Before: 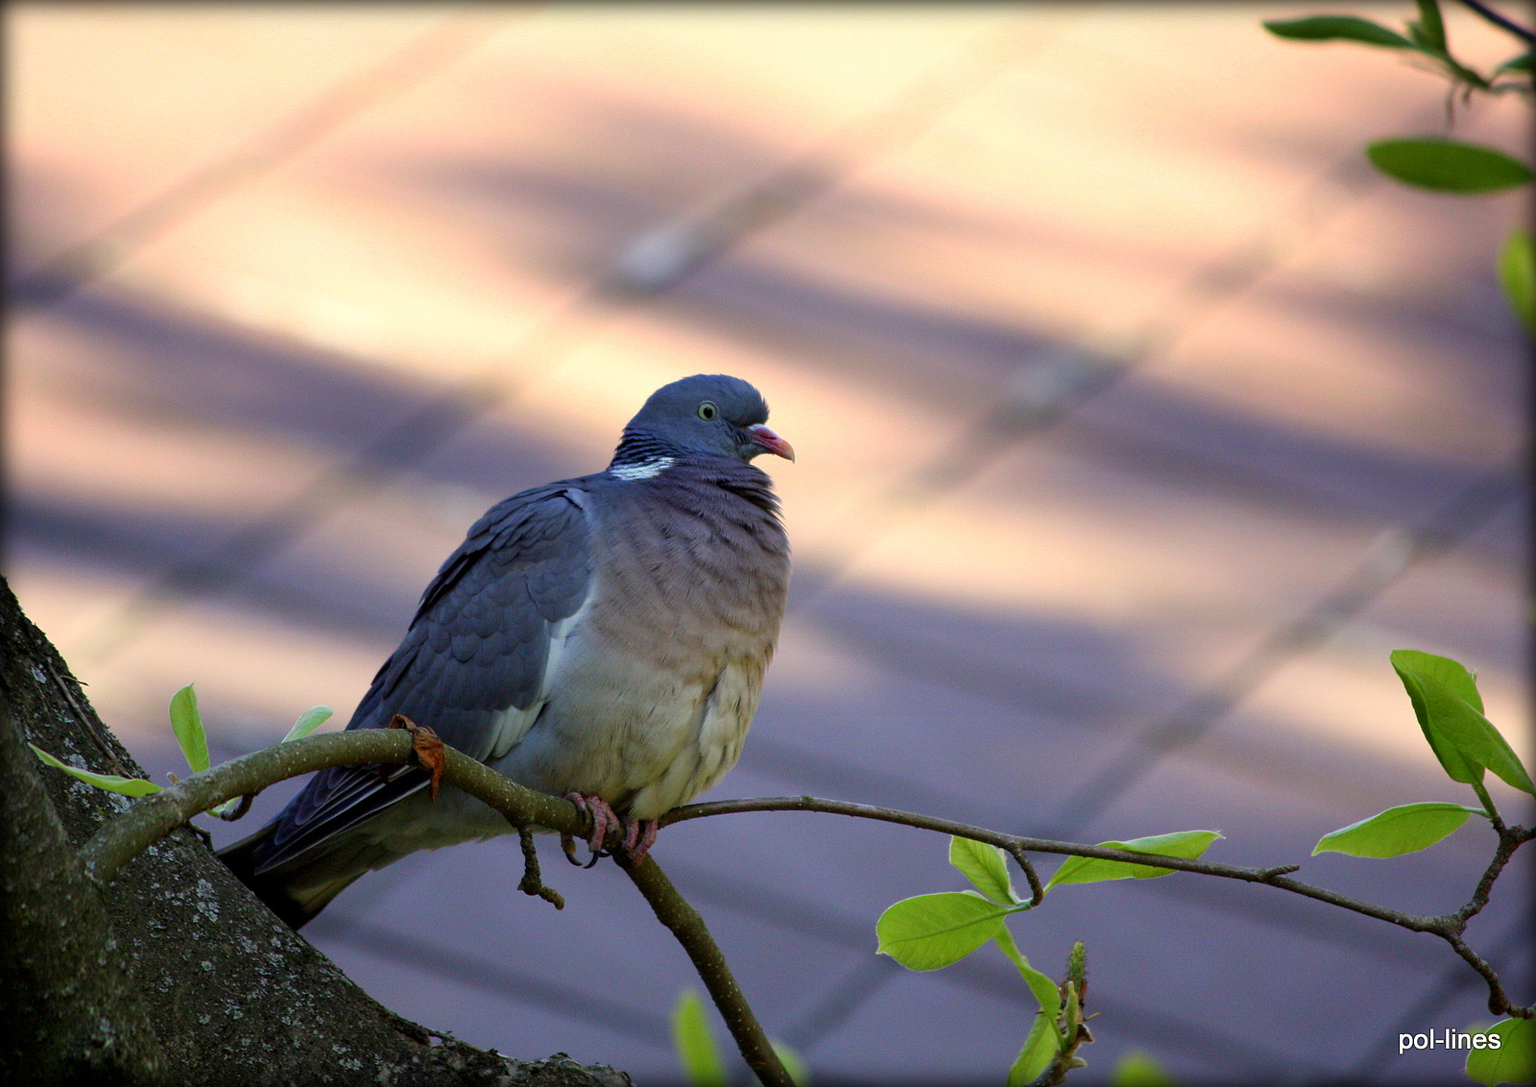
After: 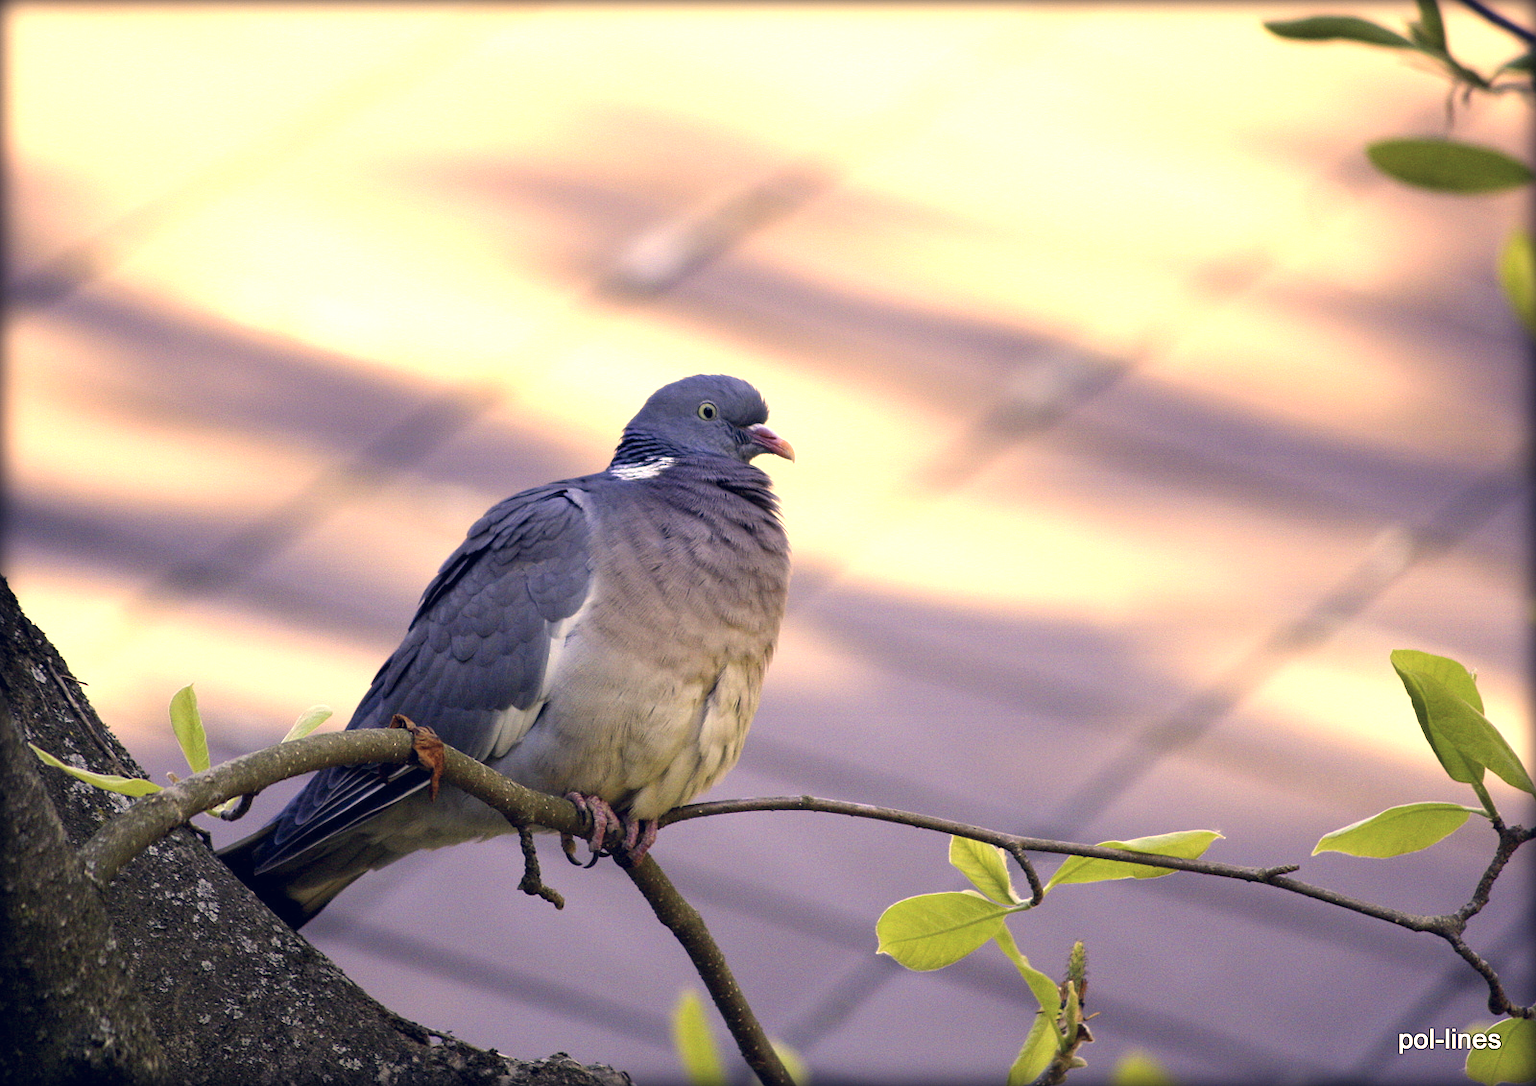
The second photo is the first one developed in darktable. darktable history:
exposure: black level correction -0.001, exposure 0.9 EV, compensate exposure bias true, compensate highlight preservation false
color contrast: green-magenta contrast 0.81
color correction: highlights a* 19.59, highlights b* 27.49, shadows a* 3.46, shadows b* -17.28, saturation 0.73
